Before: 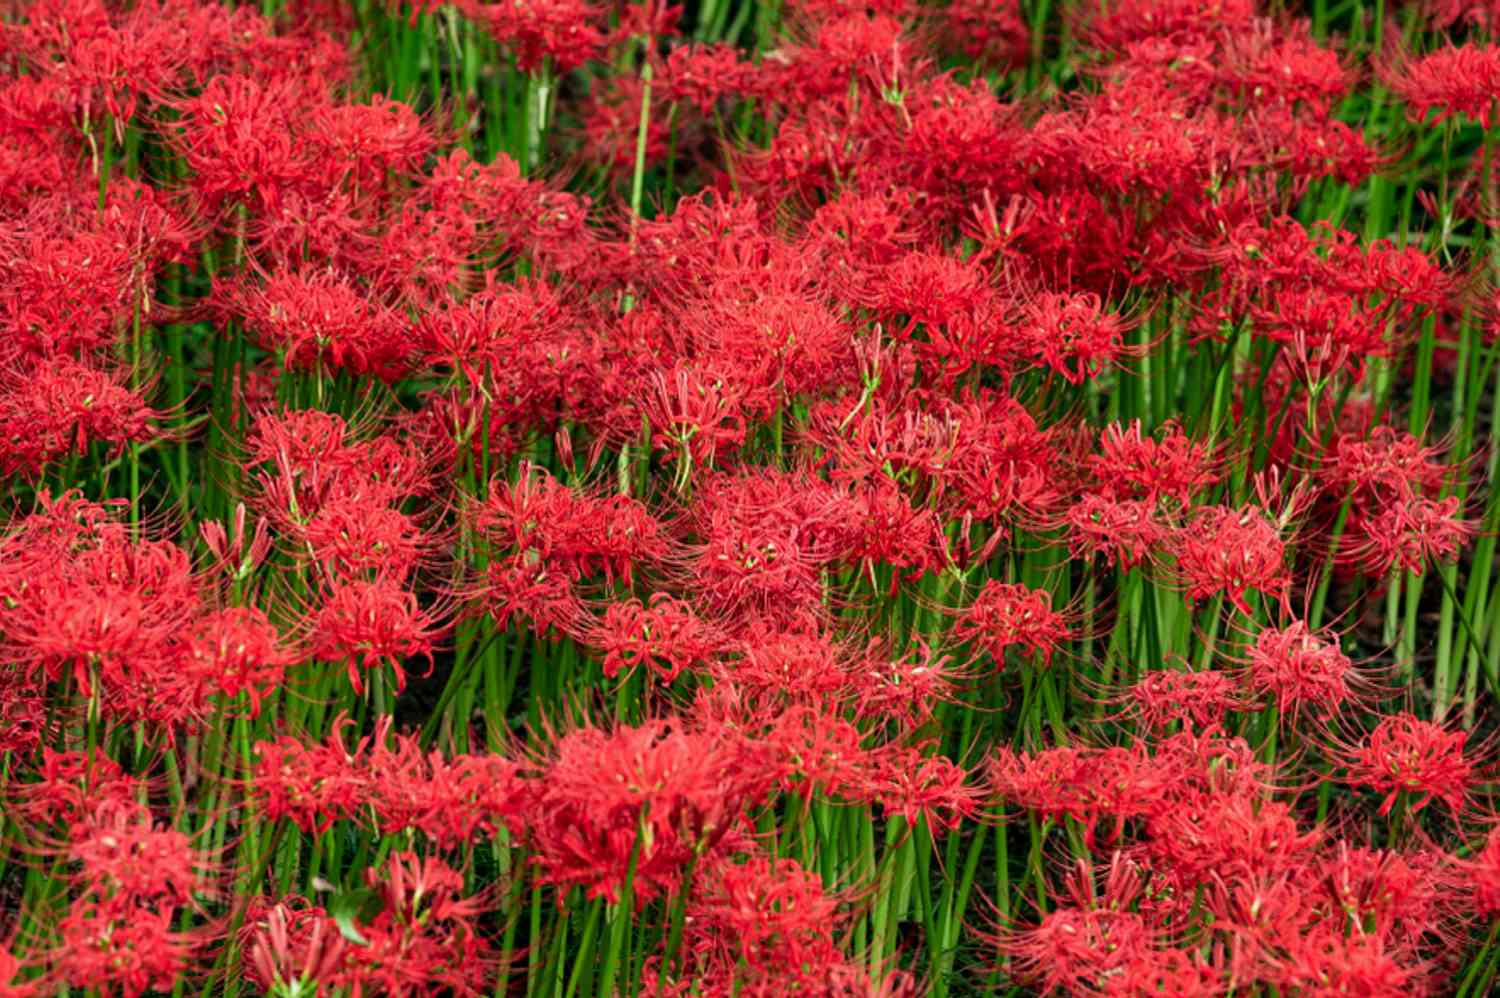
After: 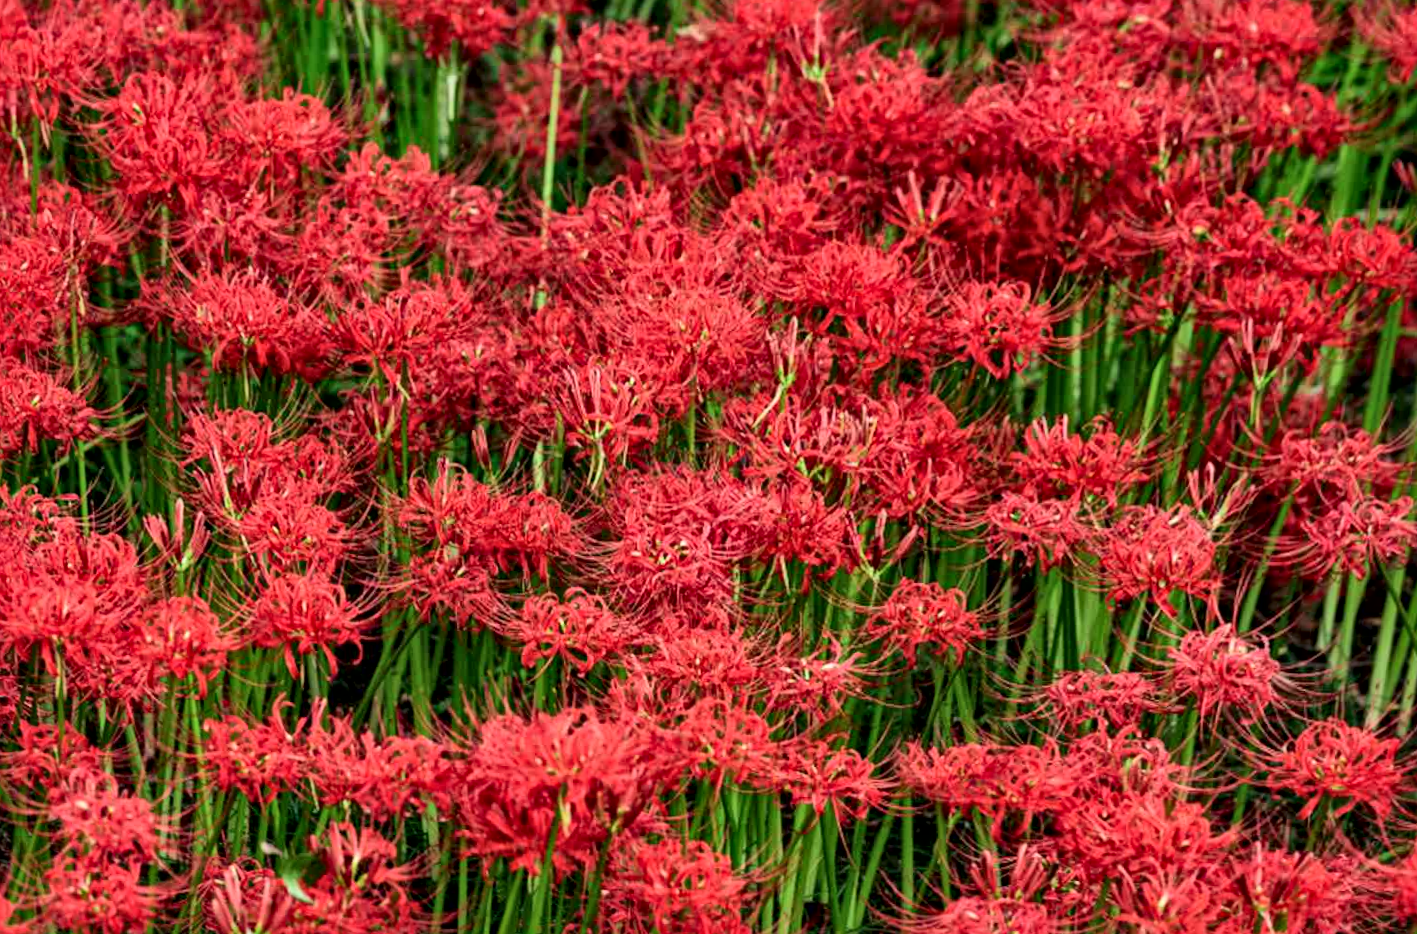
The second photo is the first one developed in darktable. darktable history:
local contrast: mode bilateral grid, contrast 20, coarseness 19, detail 163%, midtone range 0.2
rotate and perspective: rotation 0.062°, lens shift (vertical) 0.115, lens shift (horizontal) -0.133, crop left 0.047, crop right 0.94, crop top 0.061, crop bottom 0.94
